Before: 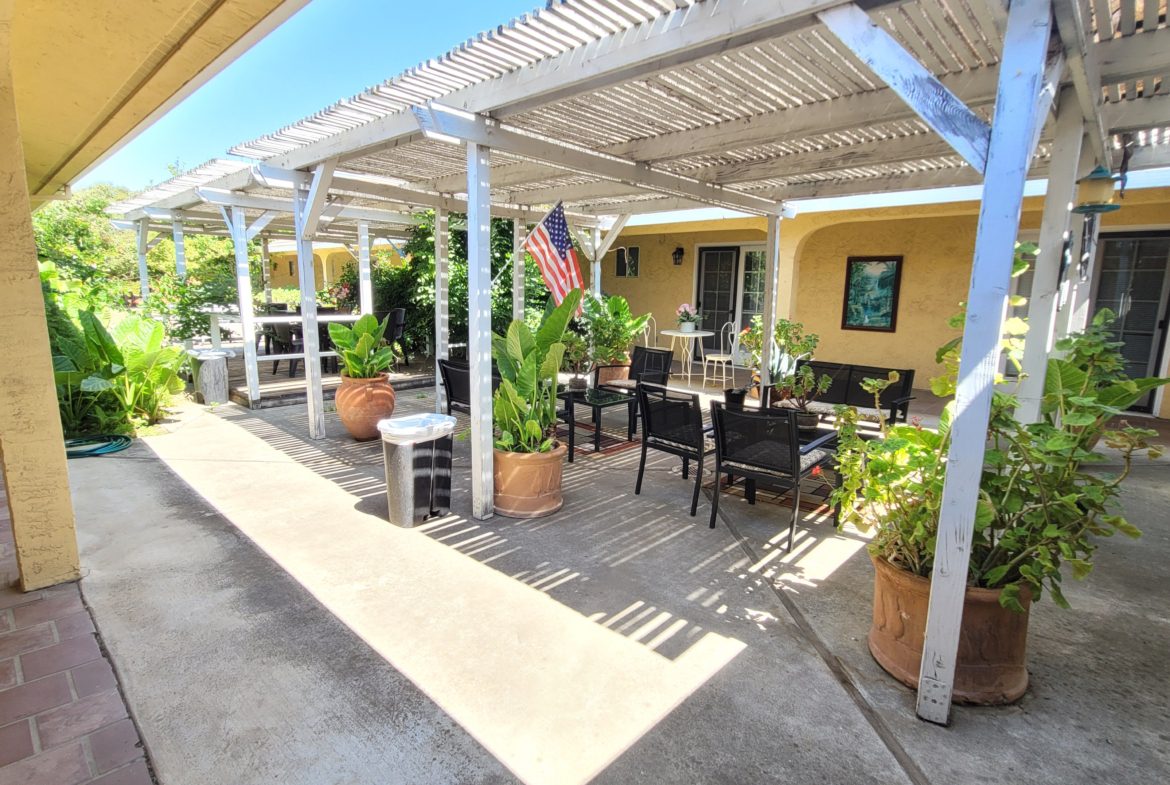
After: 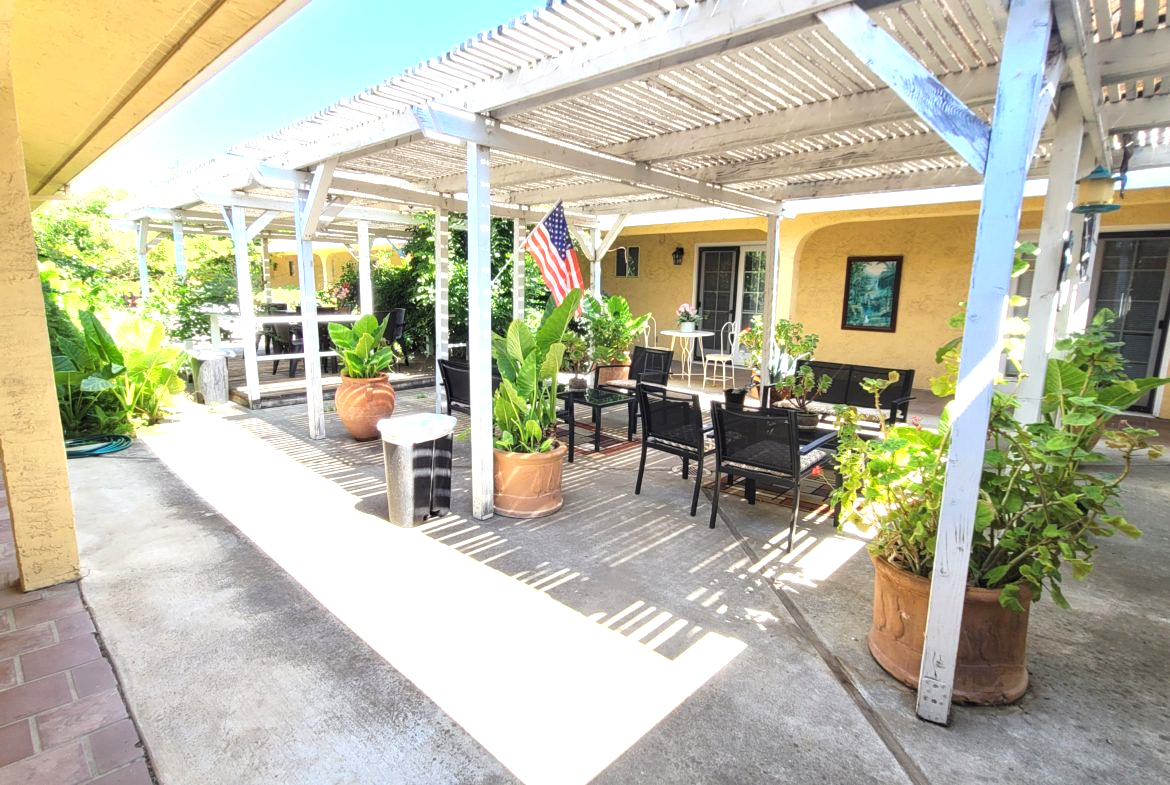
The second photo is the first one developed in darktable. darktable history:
exposure: black level correction 0, exposure 0.7 EV, compensate exposure bias true, compensate highlight preservation false
tone curve: curves: ch0 [(0, 0) (0.003, 0.003) (0.011, 0.011) (0.025, 0.025) (0.044, 0.044) (0.069, 0.069) (0.1, 0.099) (0.136, 0.135) (0.177, 0.176) (0.224, 0.223) (0.277, 0.275) (0.335, 0.333) (0.399, 0.396) (0.468, 0.465) (0.543, 0.546) (0.623, 0.625) (0.709, 0.711) (0.801, 0.802) (0.898, 0.898) (1, 1)], preserve colors none
